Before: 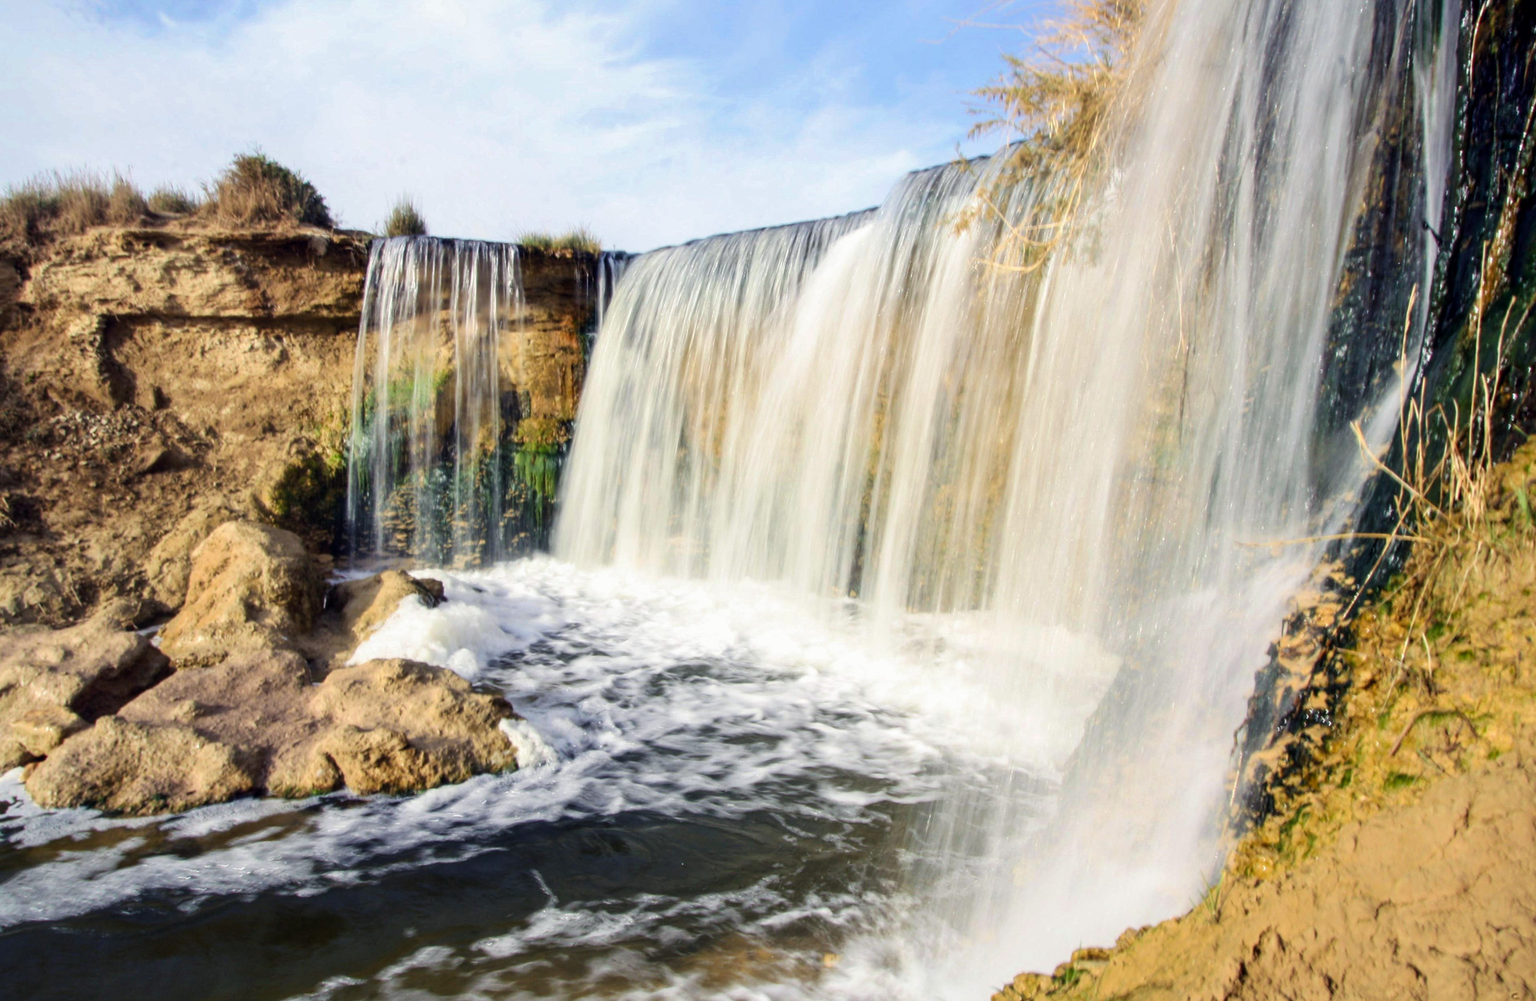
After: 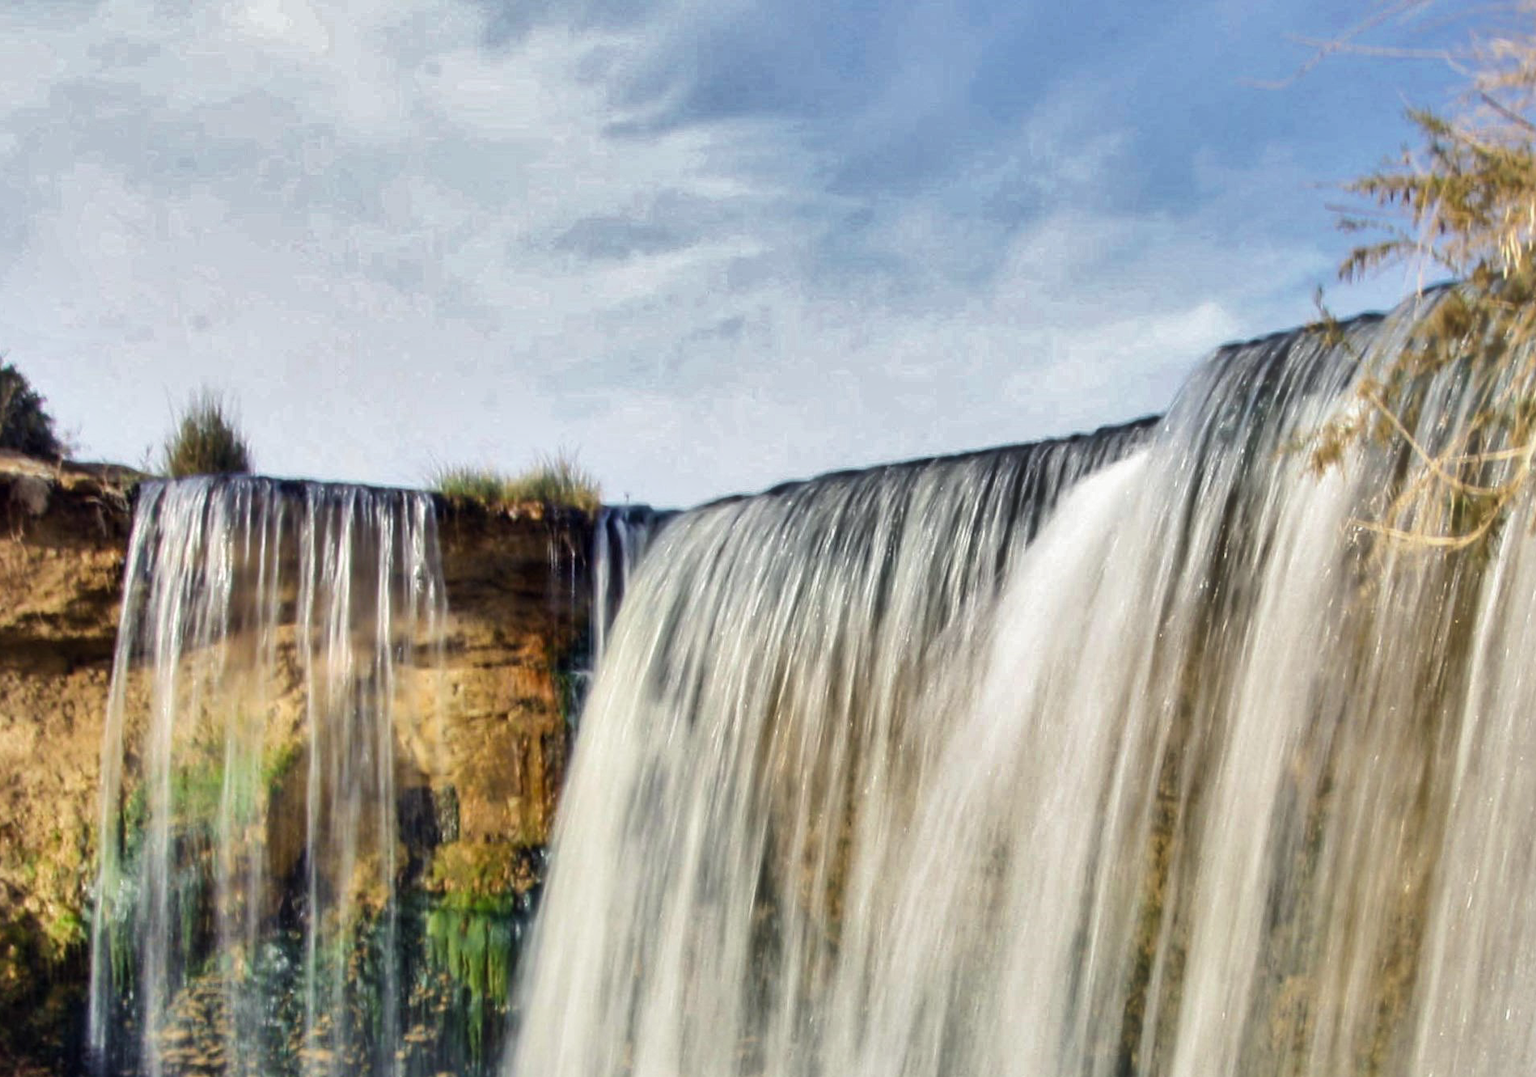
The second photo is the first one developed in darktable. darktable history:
crop: left 19.743%, right 30.584%, bottom 46.525%
shadows and highlights: radius 102.42, shadows 50.3, highlights -65.53, highlights color adjustment 0.416%, soften with gaussian
